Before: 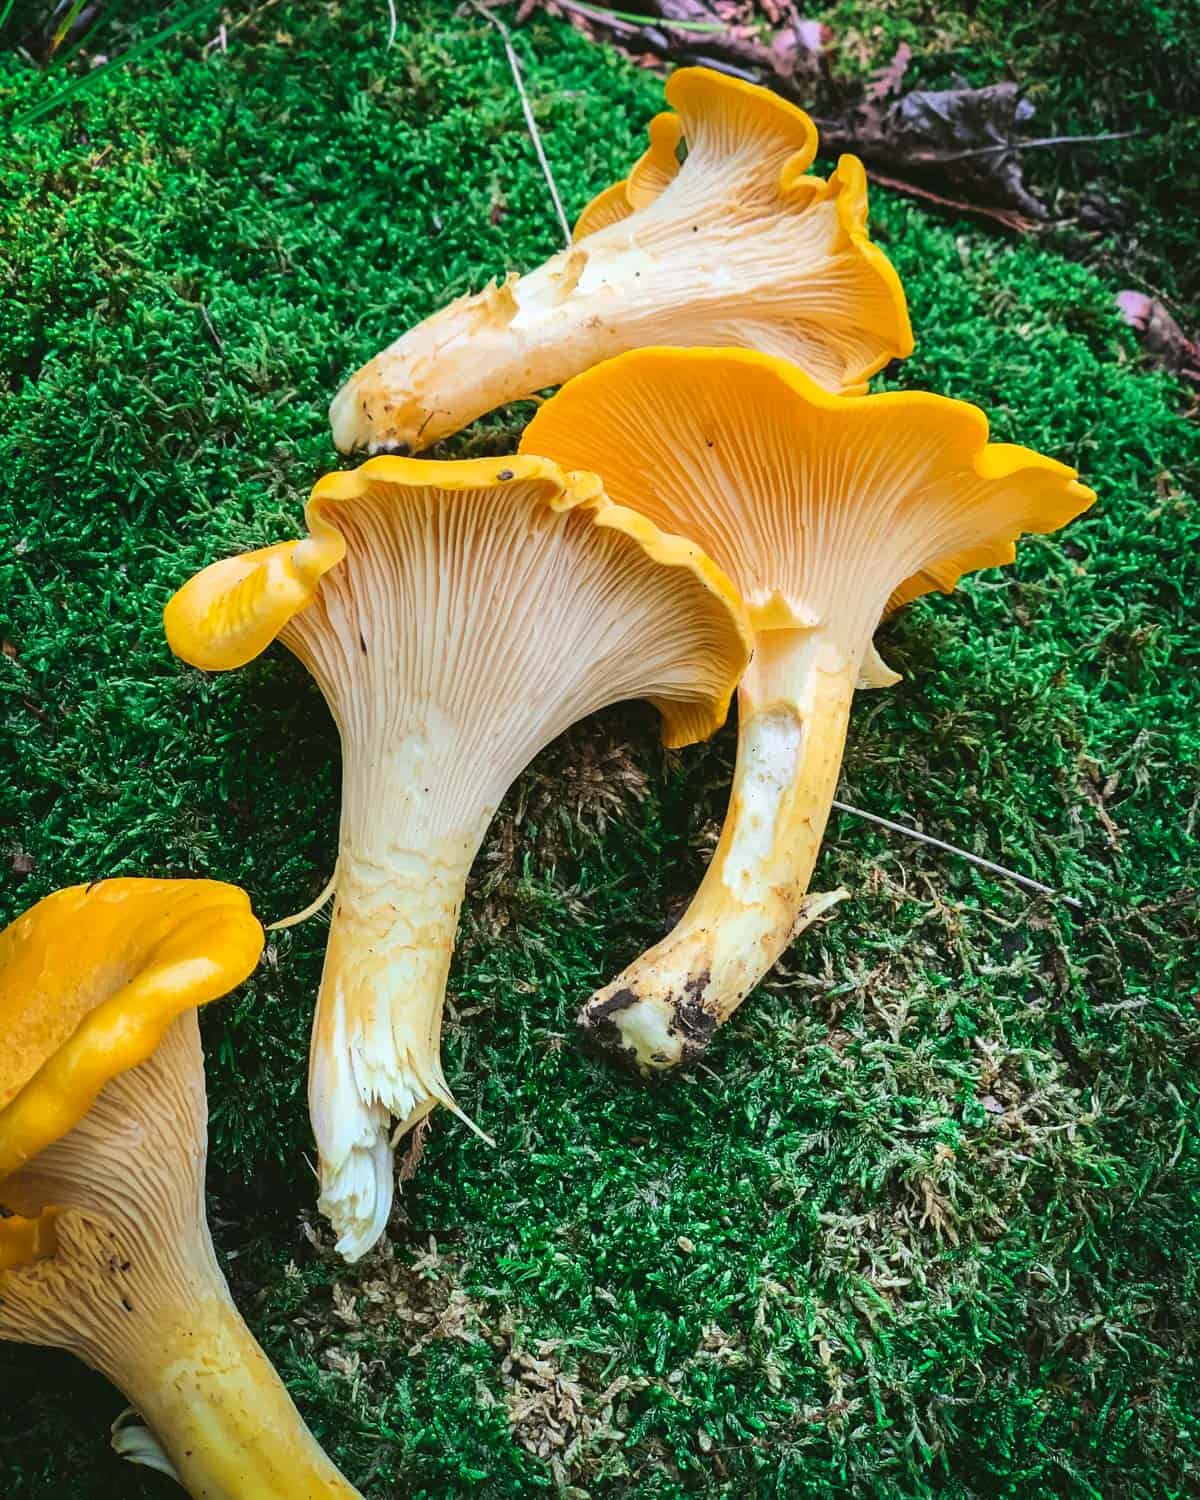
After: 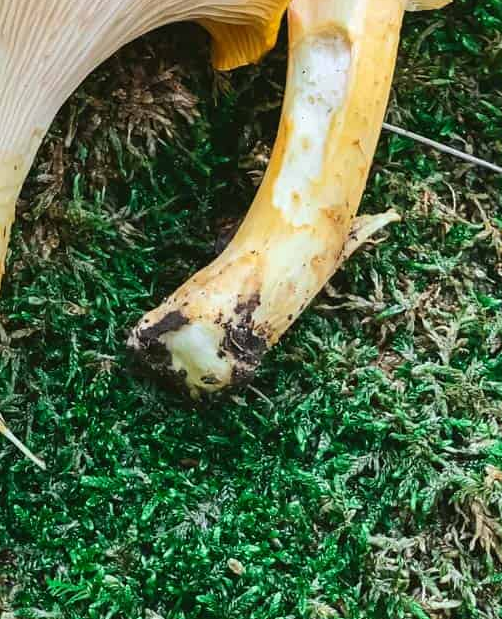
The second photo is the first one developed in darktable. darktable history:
crop: left 37.549%, top 45.258%, right 20.586%, bottom 13.454%
